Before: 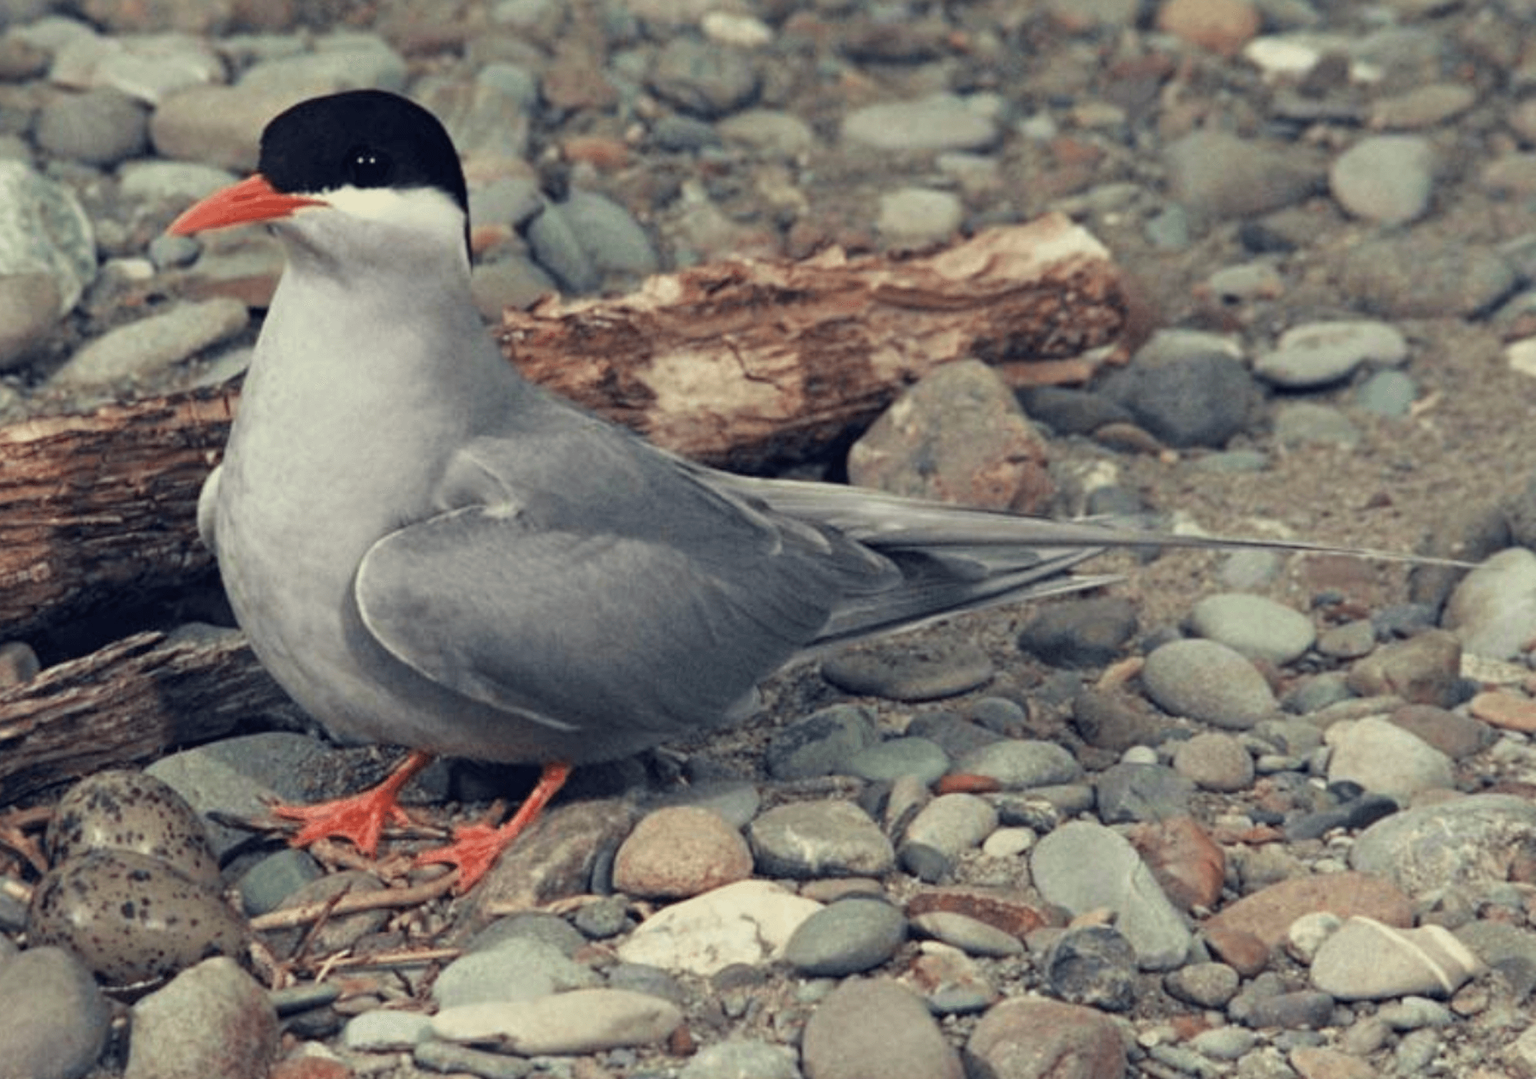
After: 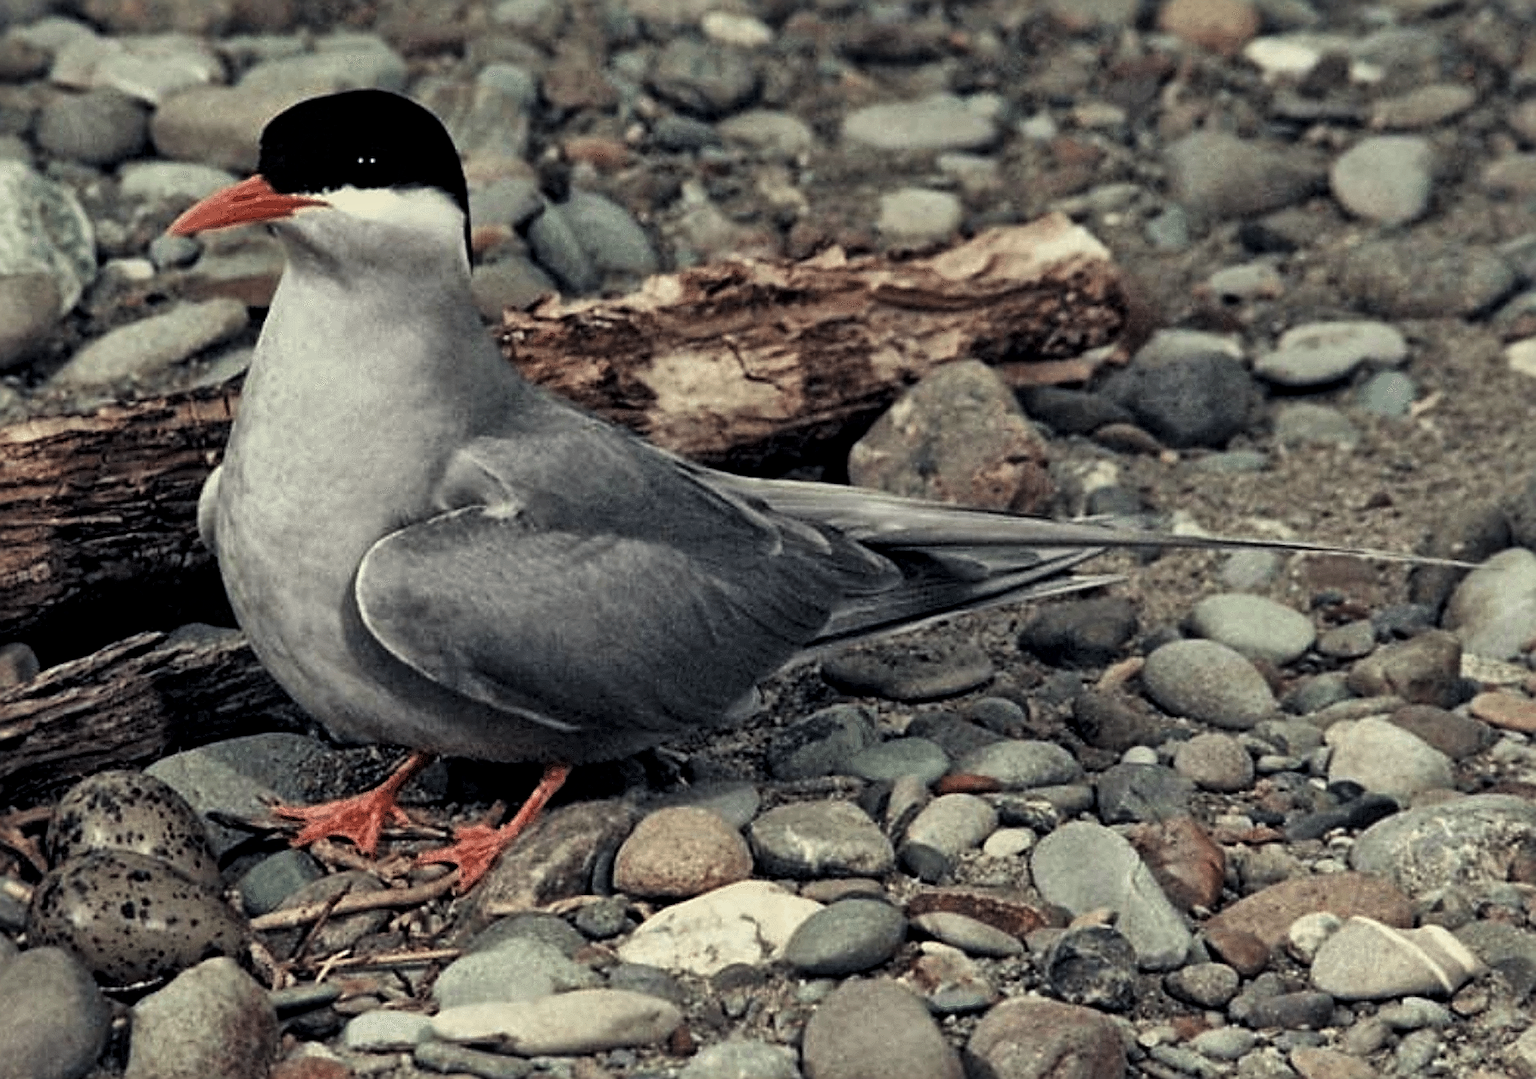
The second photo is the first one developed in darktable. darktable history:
levels: levels [0.116, 0.574, 1]
sharpen: radius 1.685, amount 1.294
local contrast: mode bilateral grid, contrast 20, coarseness 50, detail 159%, midtone range 0.2
